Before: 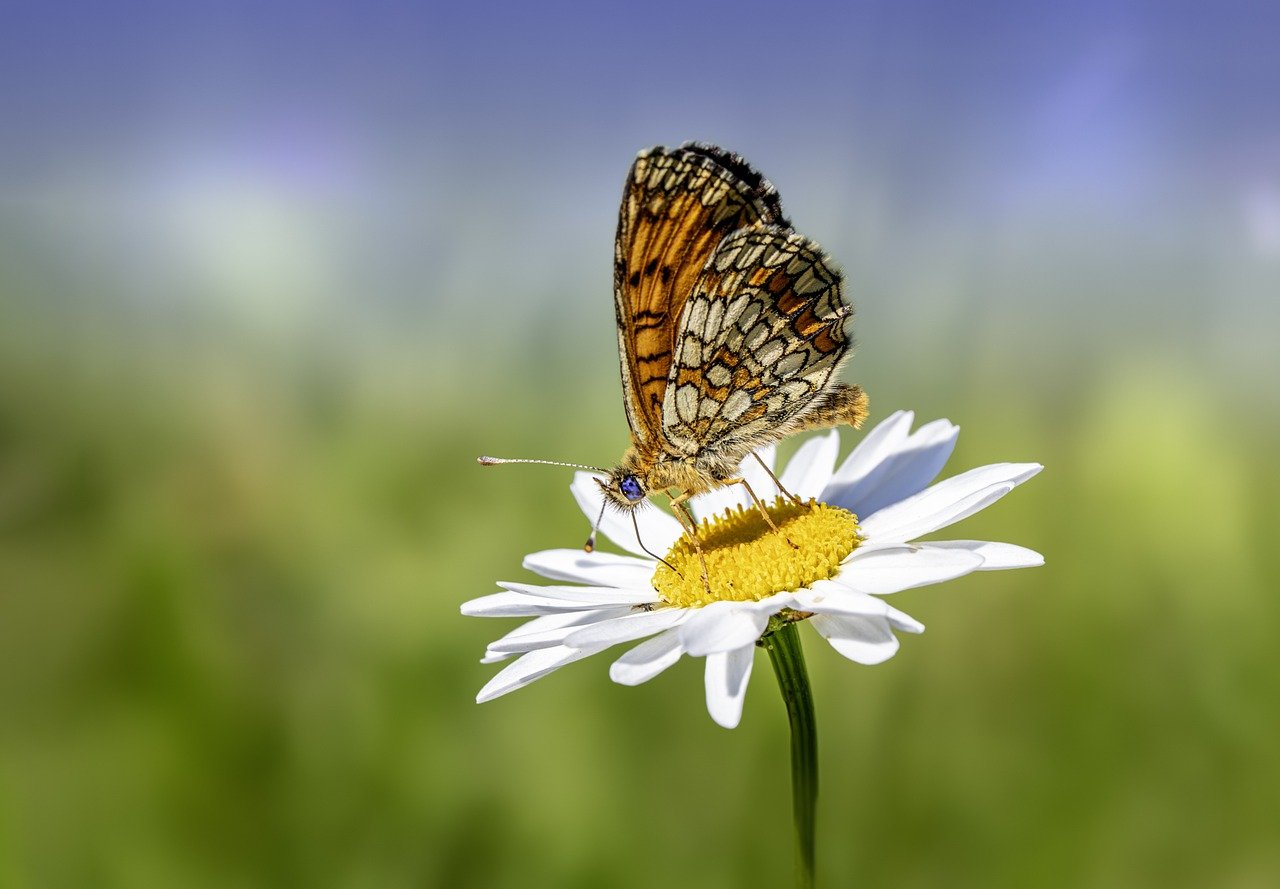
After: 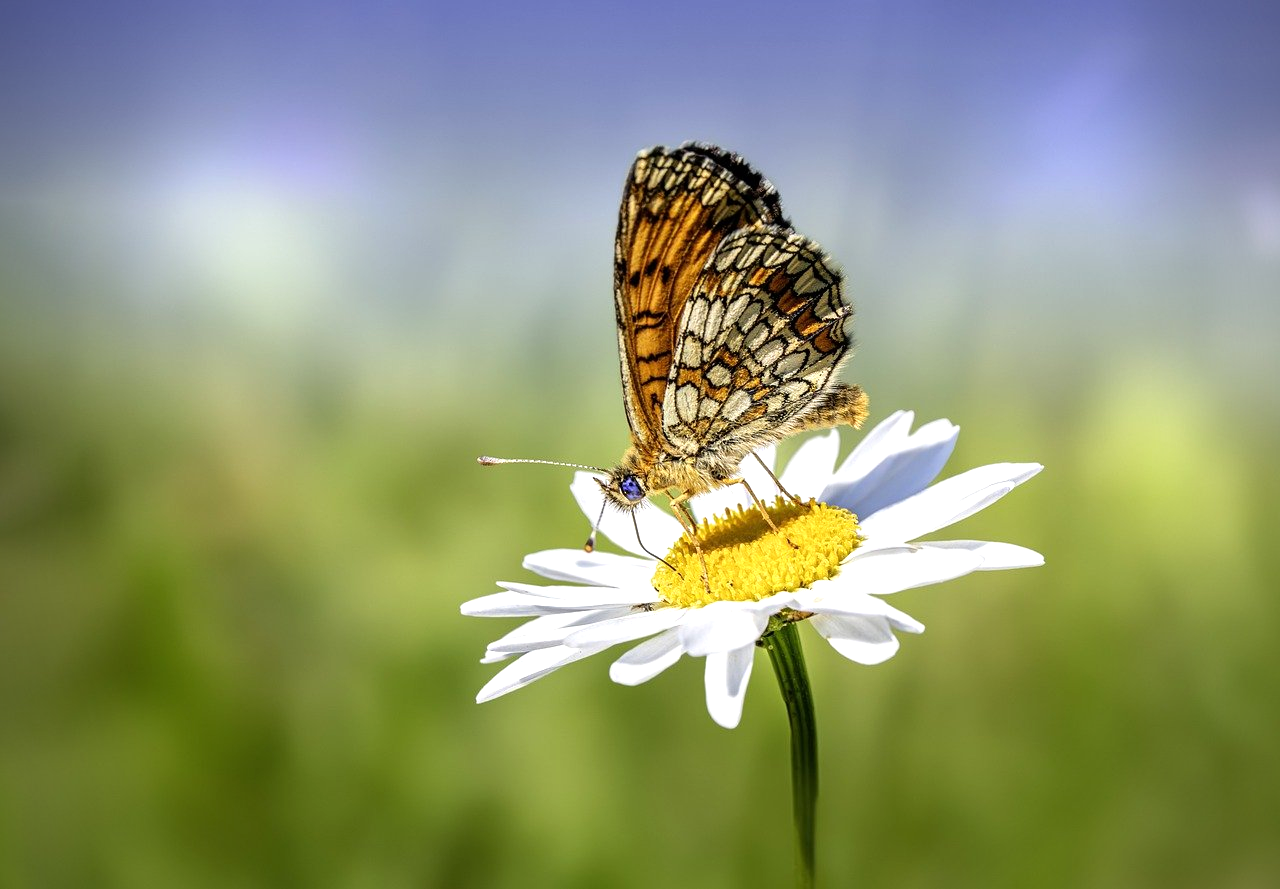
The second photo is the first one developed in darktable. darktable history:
vignetting: fall-off radius 45.92%, saturation -0.027
tone equalizer: -8 EV -0.431 EV, -7 EV -0.409 EV, -6 EV -0.308 EV, -5 EV -0.206 EV, -3 EV 0.202 EV, -2 EV 0.327 EV, -1 EV 0.369 EV, +0 EV 0.391 EV
